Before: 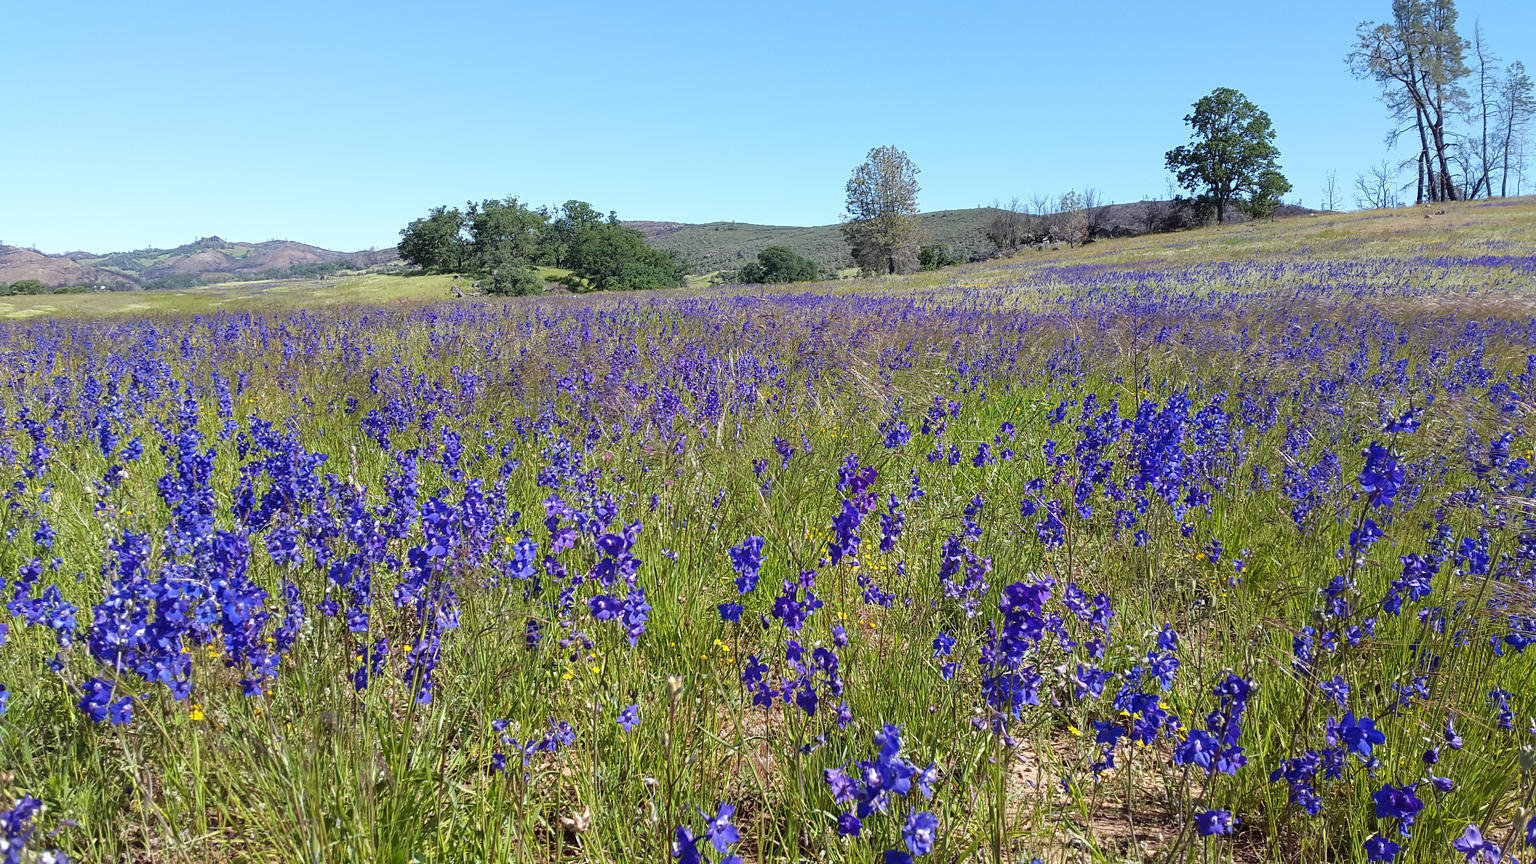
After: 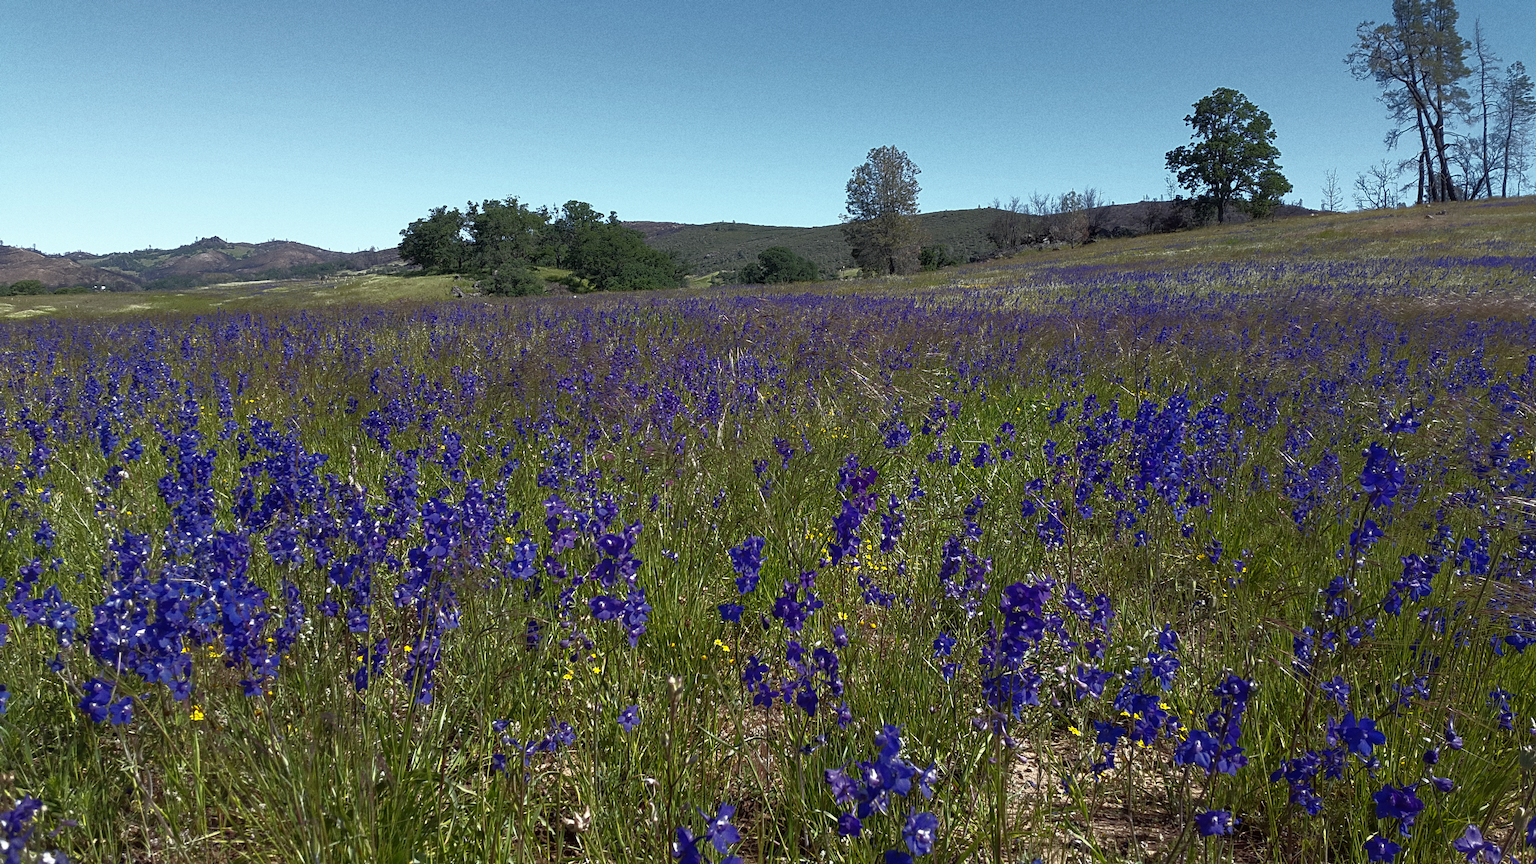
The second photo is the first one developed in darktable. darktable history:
base curve: curves: ch0 [(0, 0) (0.564, 0.291) (0.802, 0.731) (1, 1)]
grain: on, module defaults
